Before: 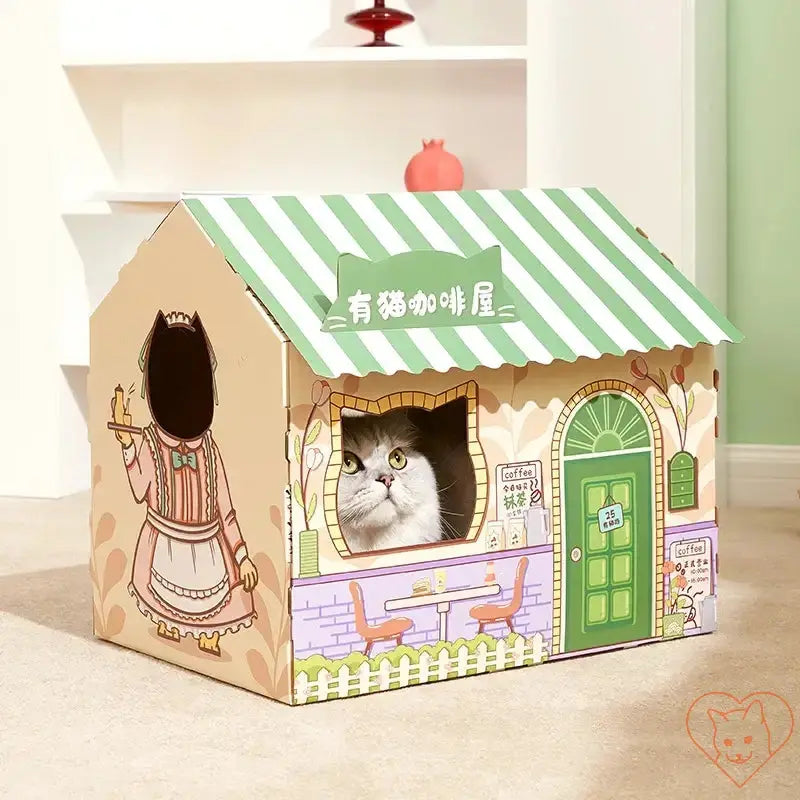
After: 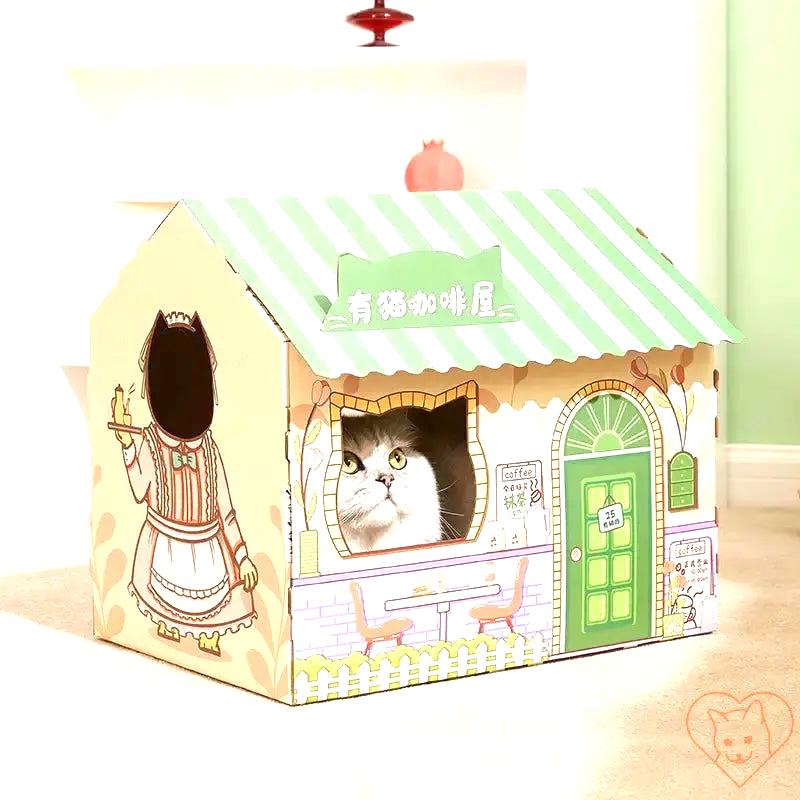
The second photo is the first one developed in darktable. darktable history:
exposure: exposure 0.782 EV, compensate exposure bias true, compensate highlight preservation false
